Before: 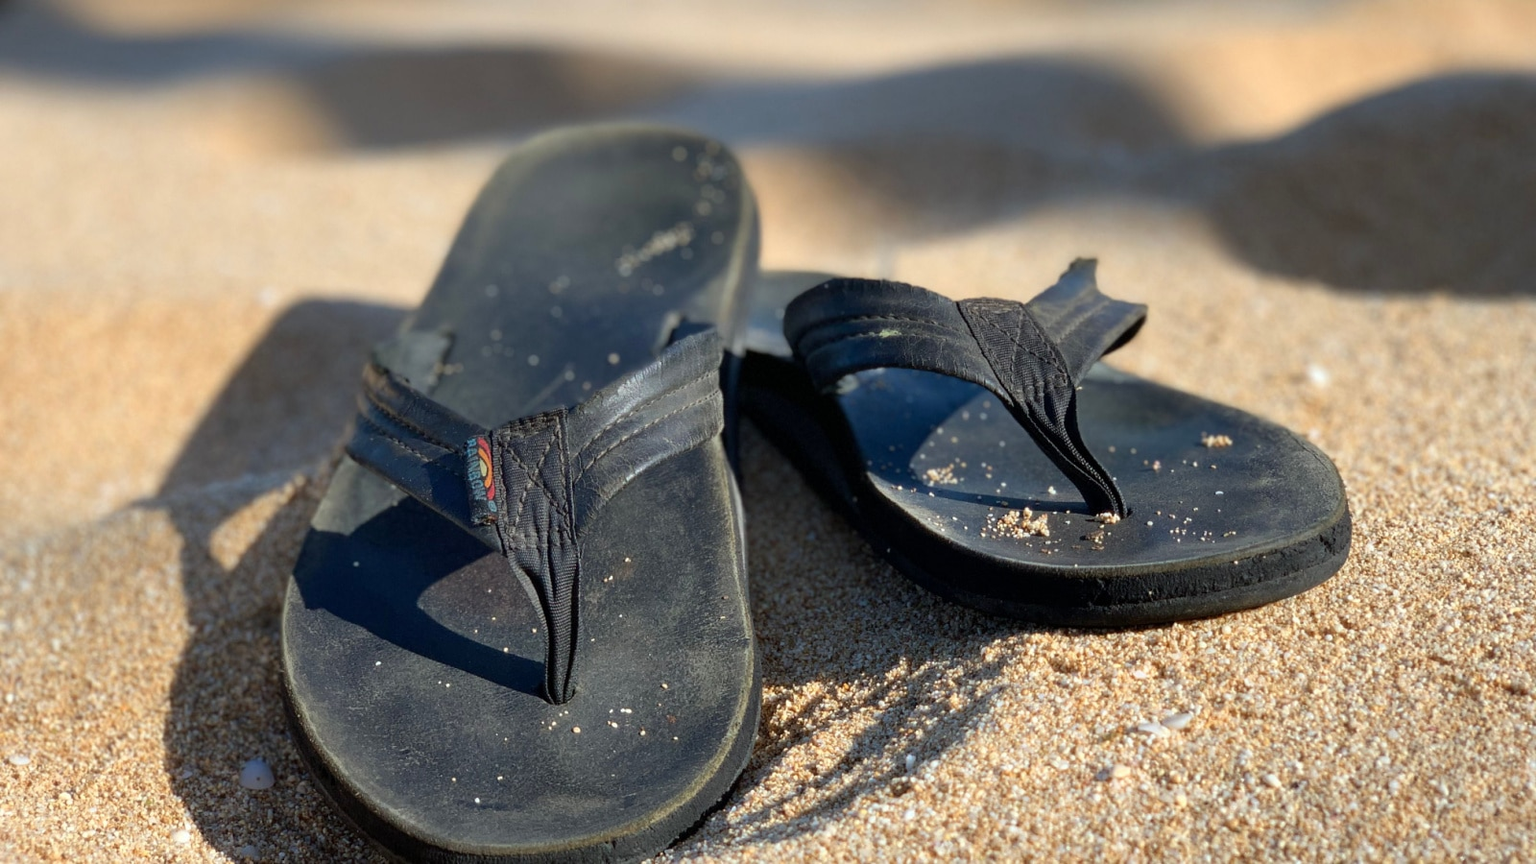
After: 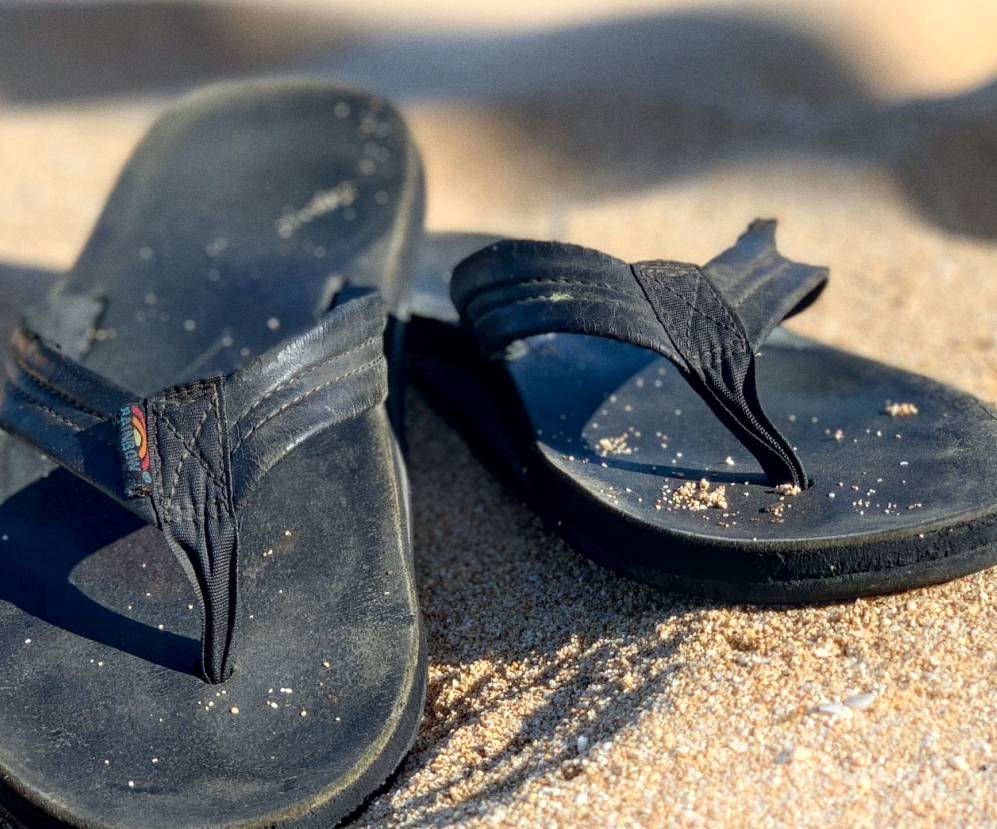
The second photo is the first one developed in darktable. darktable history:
color correction: highlights a* 0.207, highlights b* 2.7, shadows a* -0.874, shadows b* -4.78
local contrast: on, module defaults
crop and rotate: left 22.918%, top 5.629%, right 14.711%, bottom 2.247%
shadows and highlights: shadows -21.3, highlights 100, soften with gaussian
grain: coarseness 0.09 ISO, strength 16.61%
exposure: exposure 0.081 EV, compensate highlight preservation false
